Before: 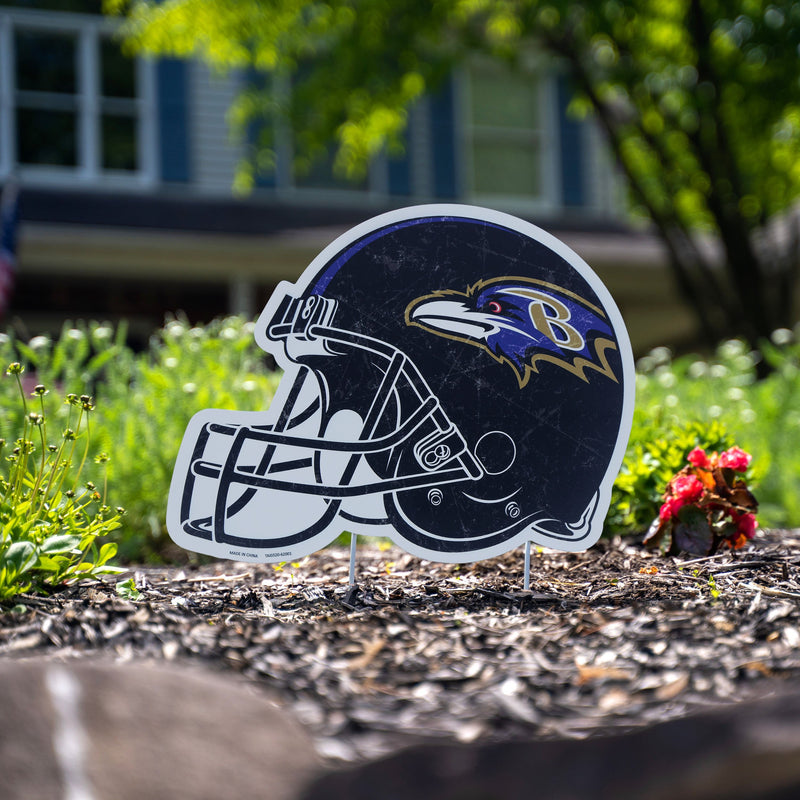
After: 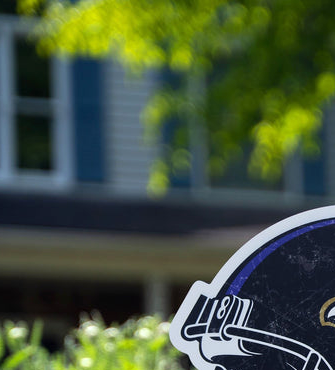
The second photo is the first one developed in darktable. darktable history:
exposure: exposure 0.2 EV, compensate highlight preservation false
crop and rotate: left 10.817%, top 0.062%, right 47.194%, bottom 53.626%
